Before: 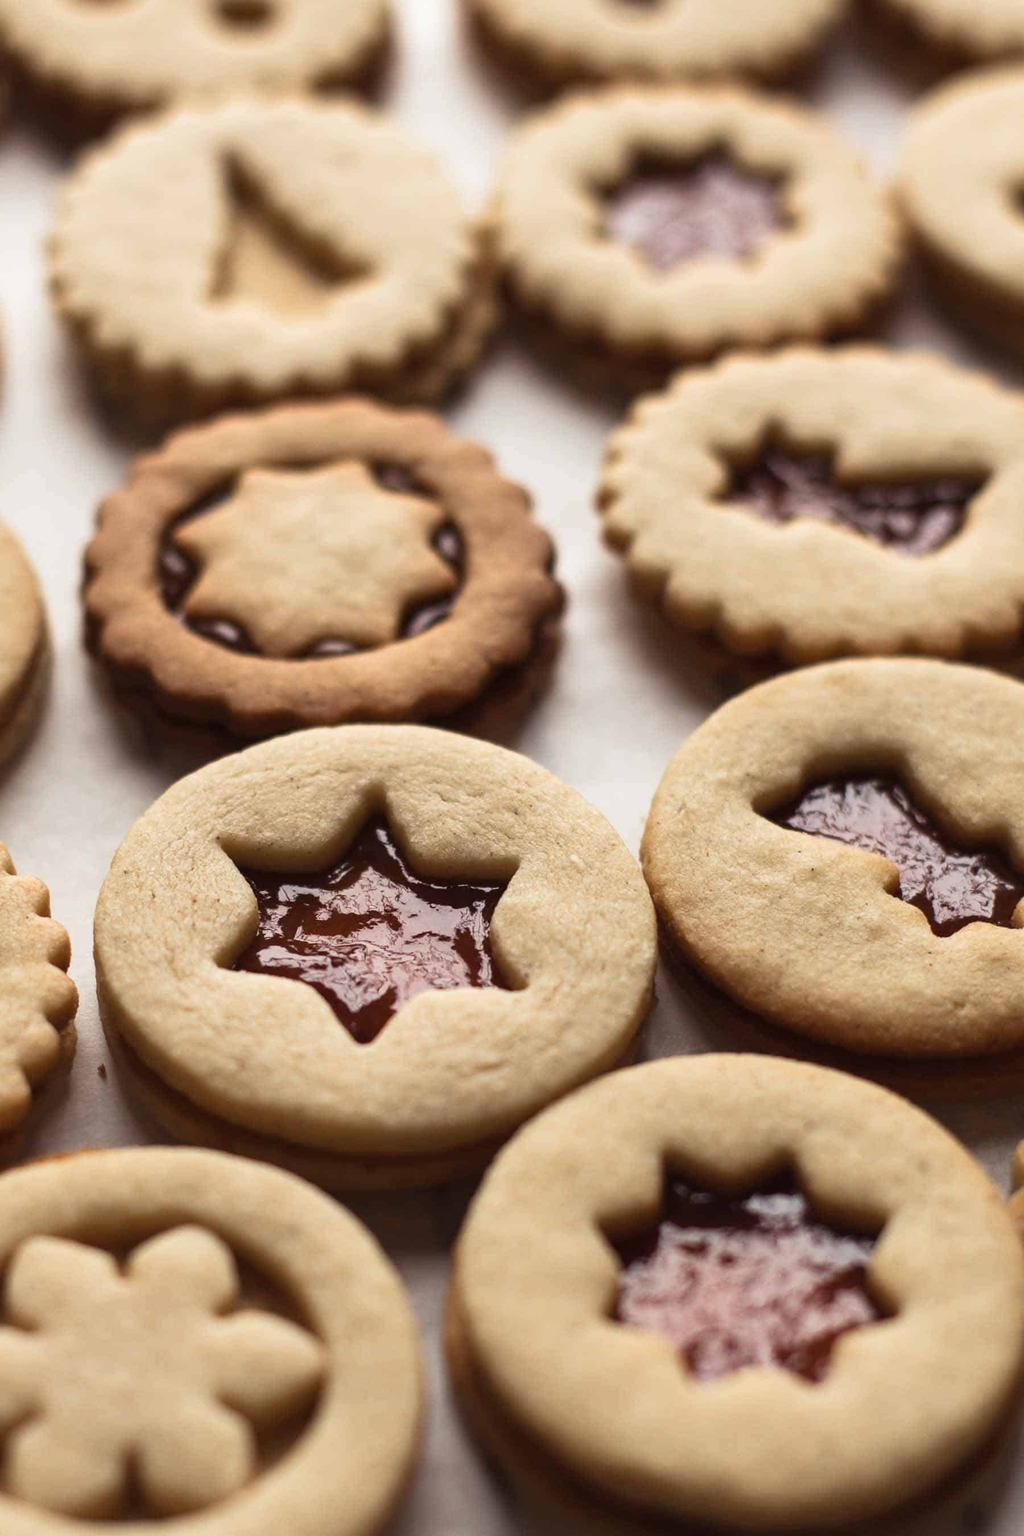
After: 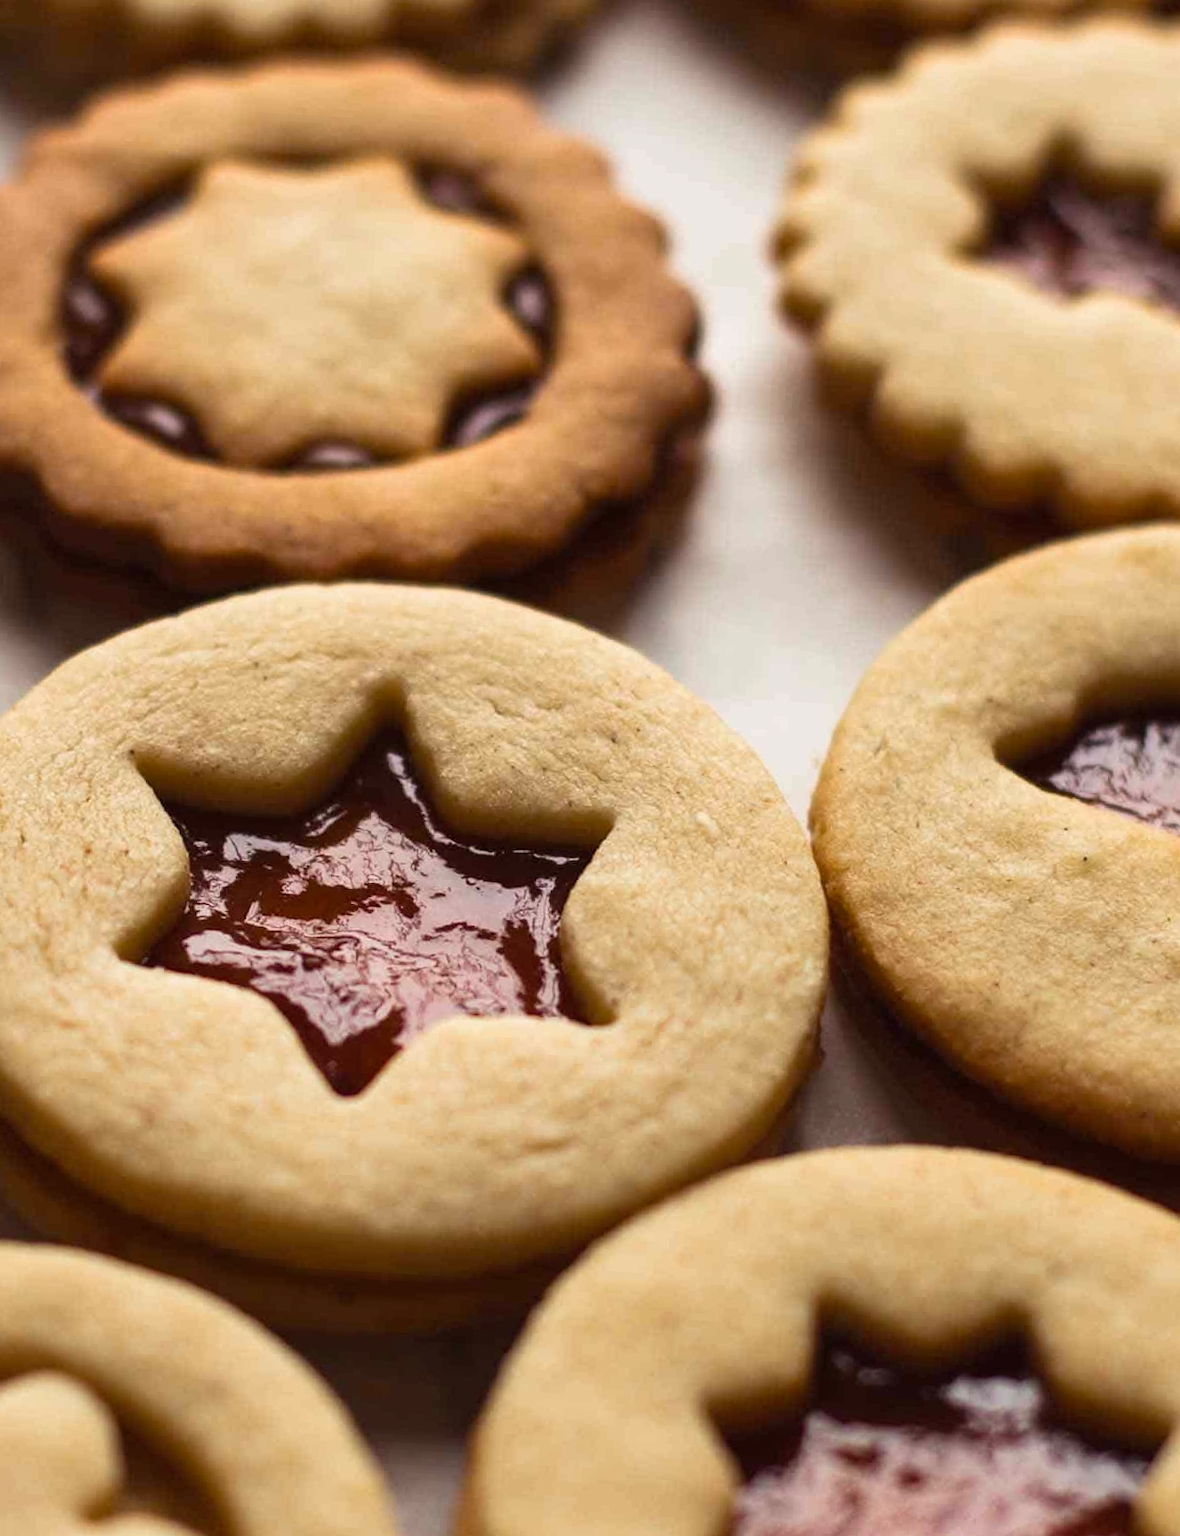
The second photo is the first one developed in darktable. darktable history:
crop and rotate: angle -3.37°, left 9.79%, top 20.73%, right 12.42%, bottom 11.82%
color balance rgb: perceptual saturation grading › global saturation 20%, global vibrance 20%
